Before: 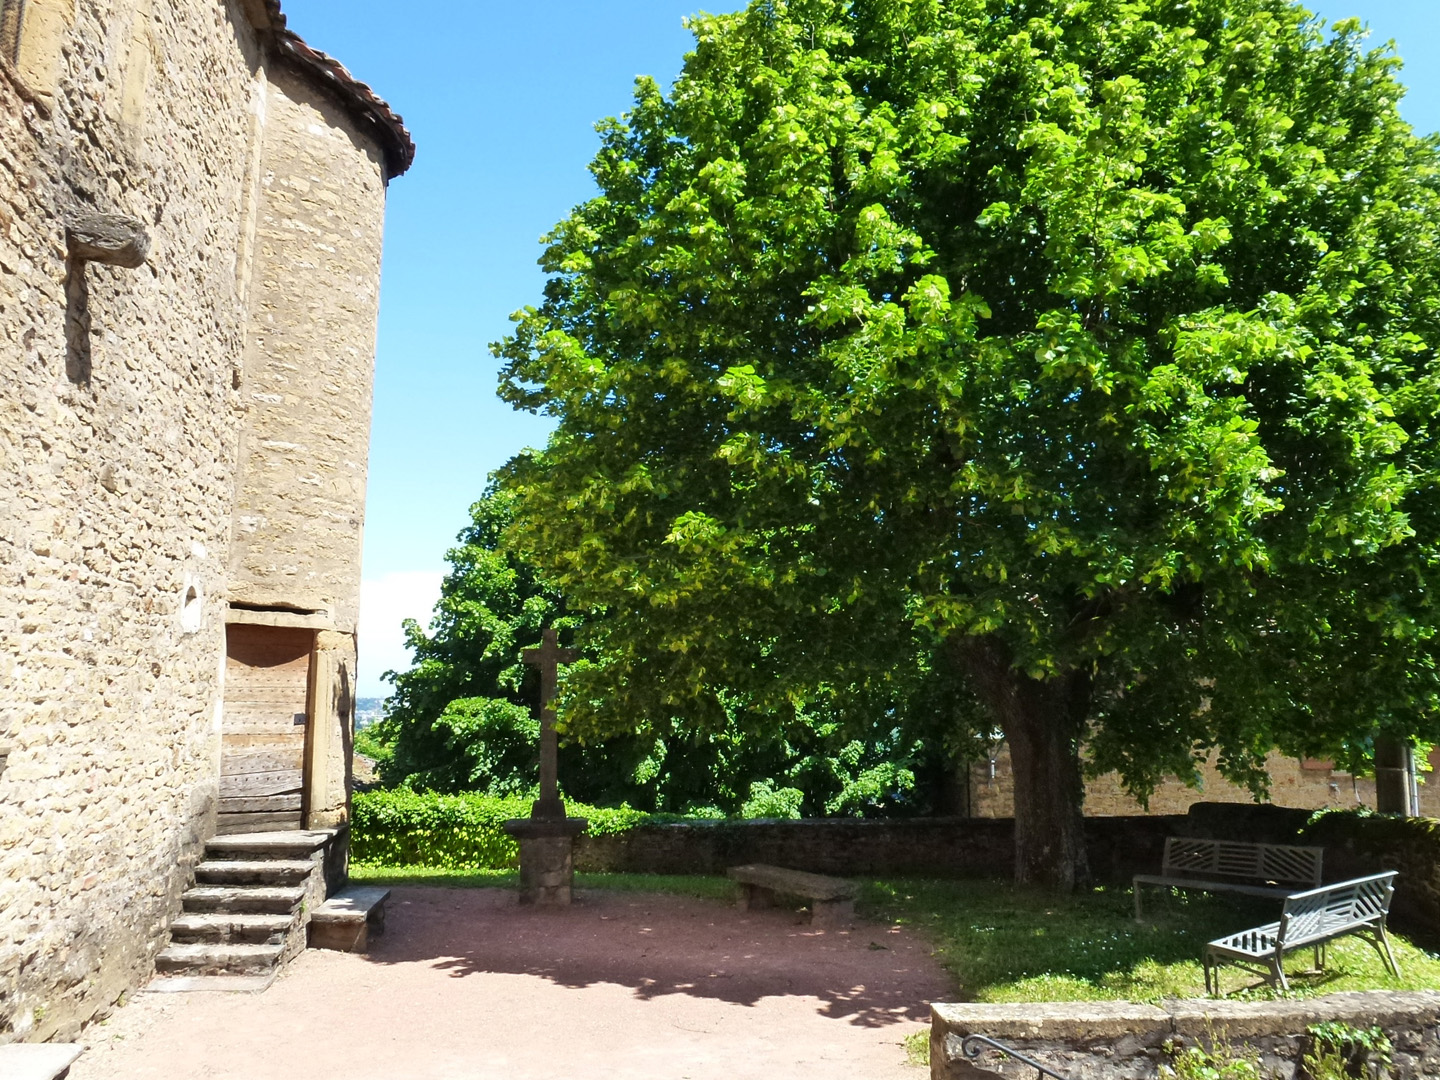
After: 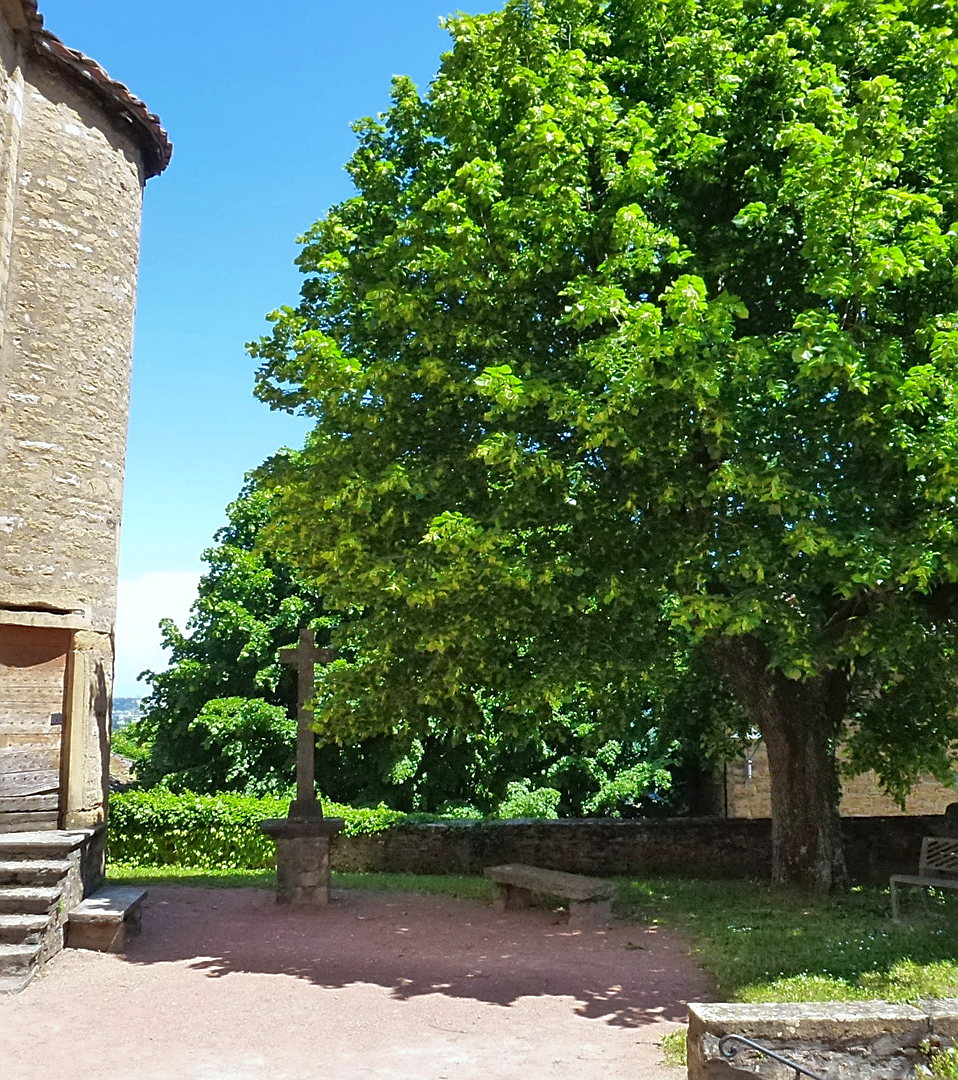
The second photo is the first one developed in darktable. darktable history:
sharpen: on, module defaults
crop: left 16.899%, right 16.556%
shadows and highlights: on, module defaults
white balance: red 0.98, blue 1.034
